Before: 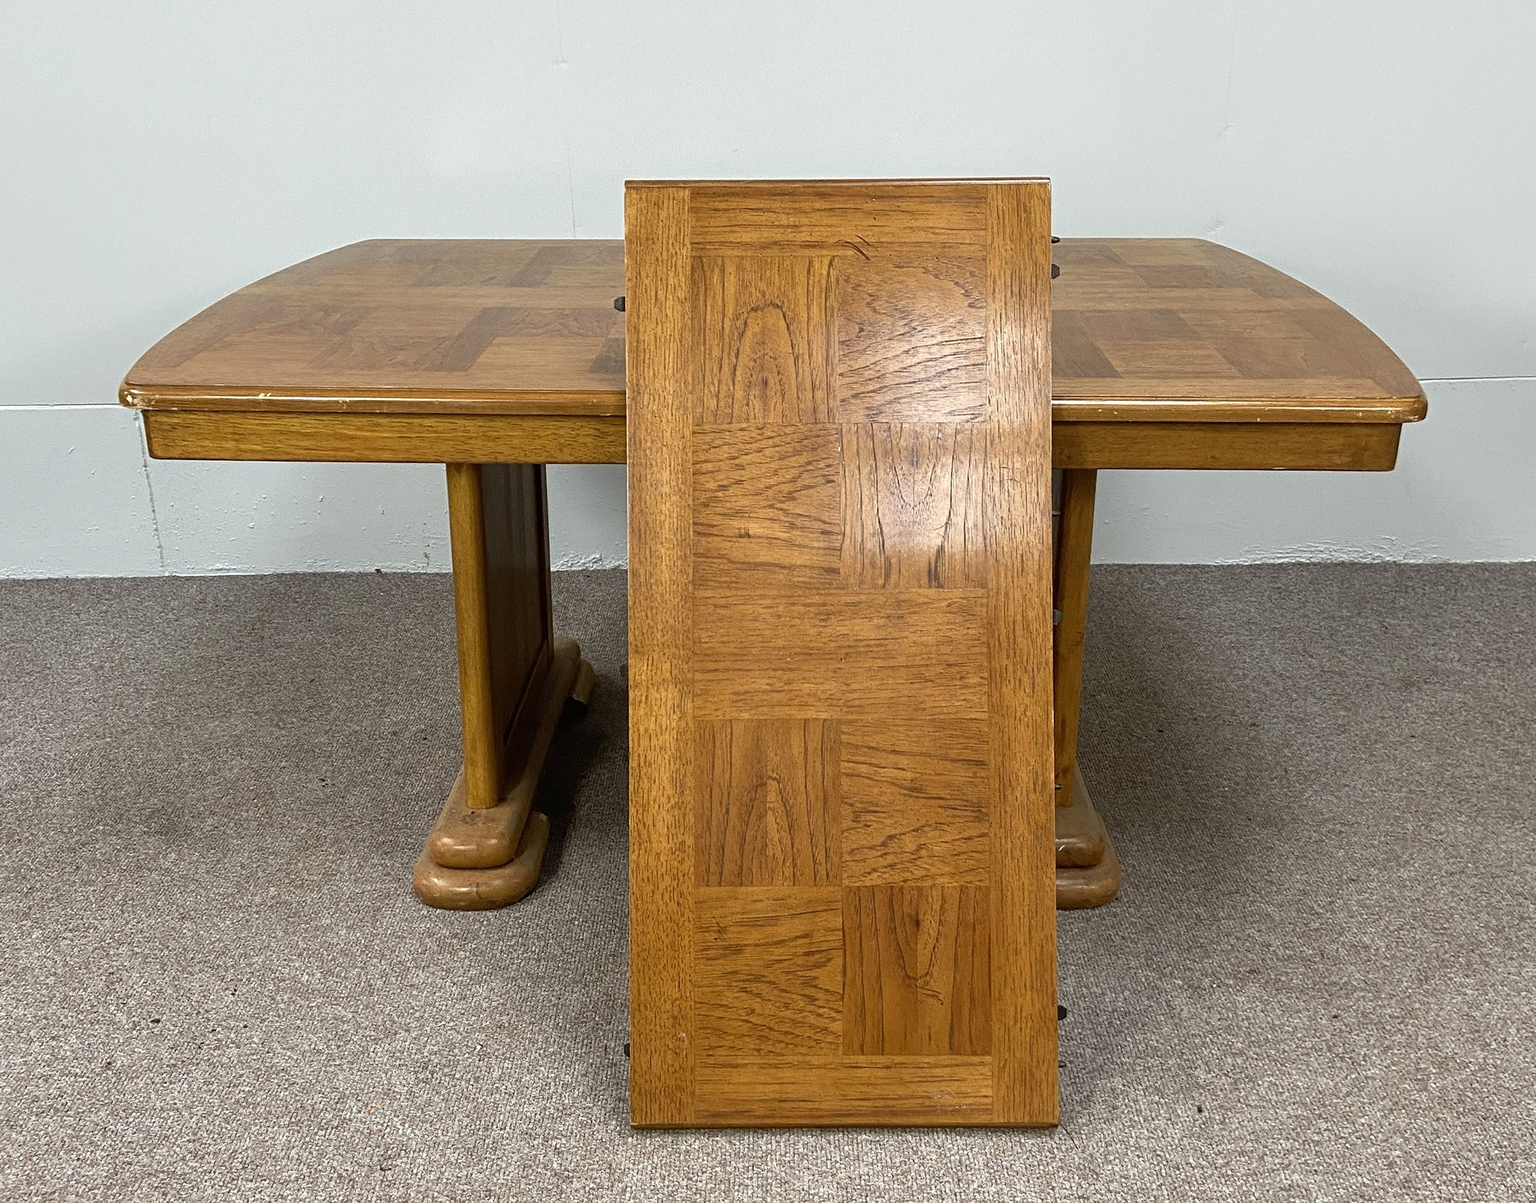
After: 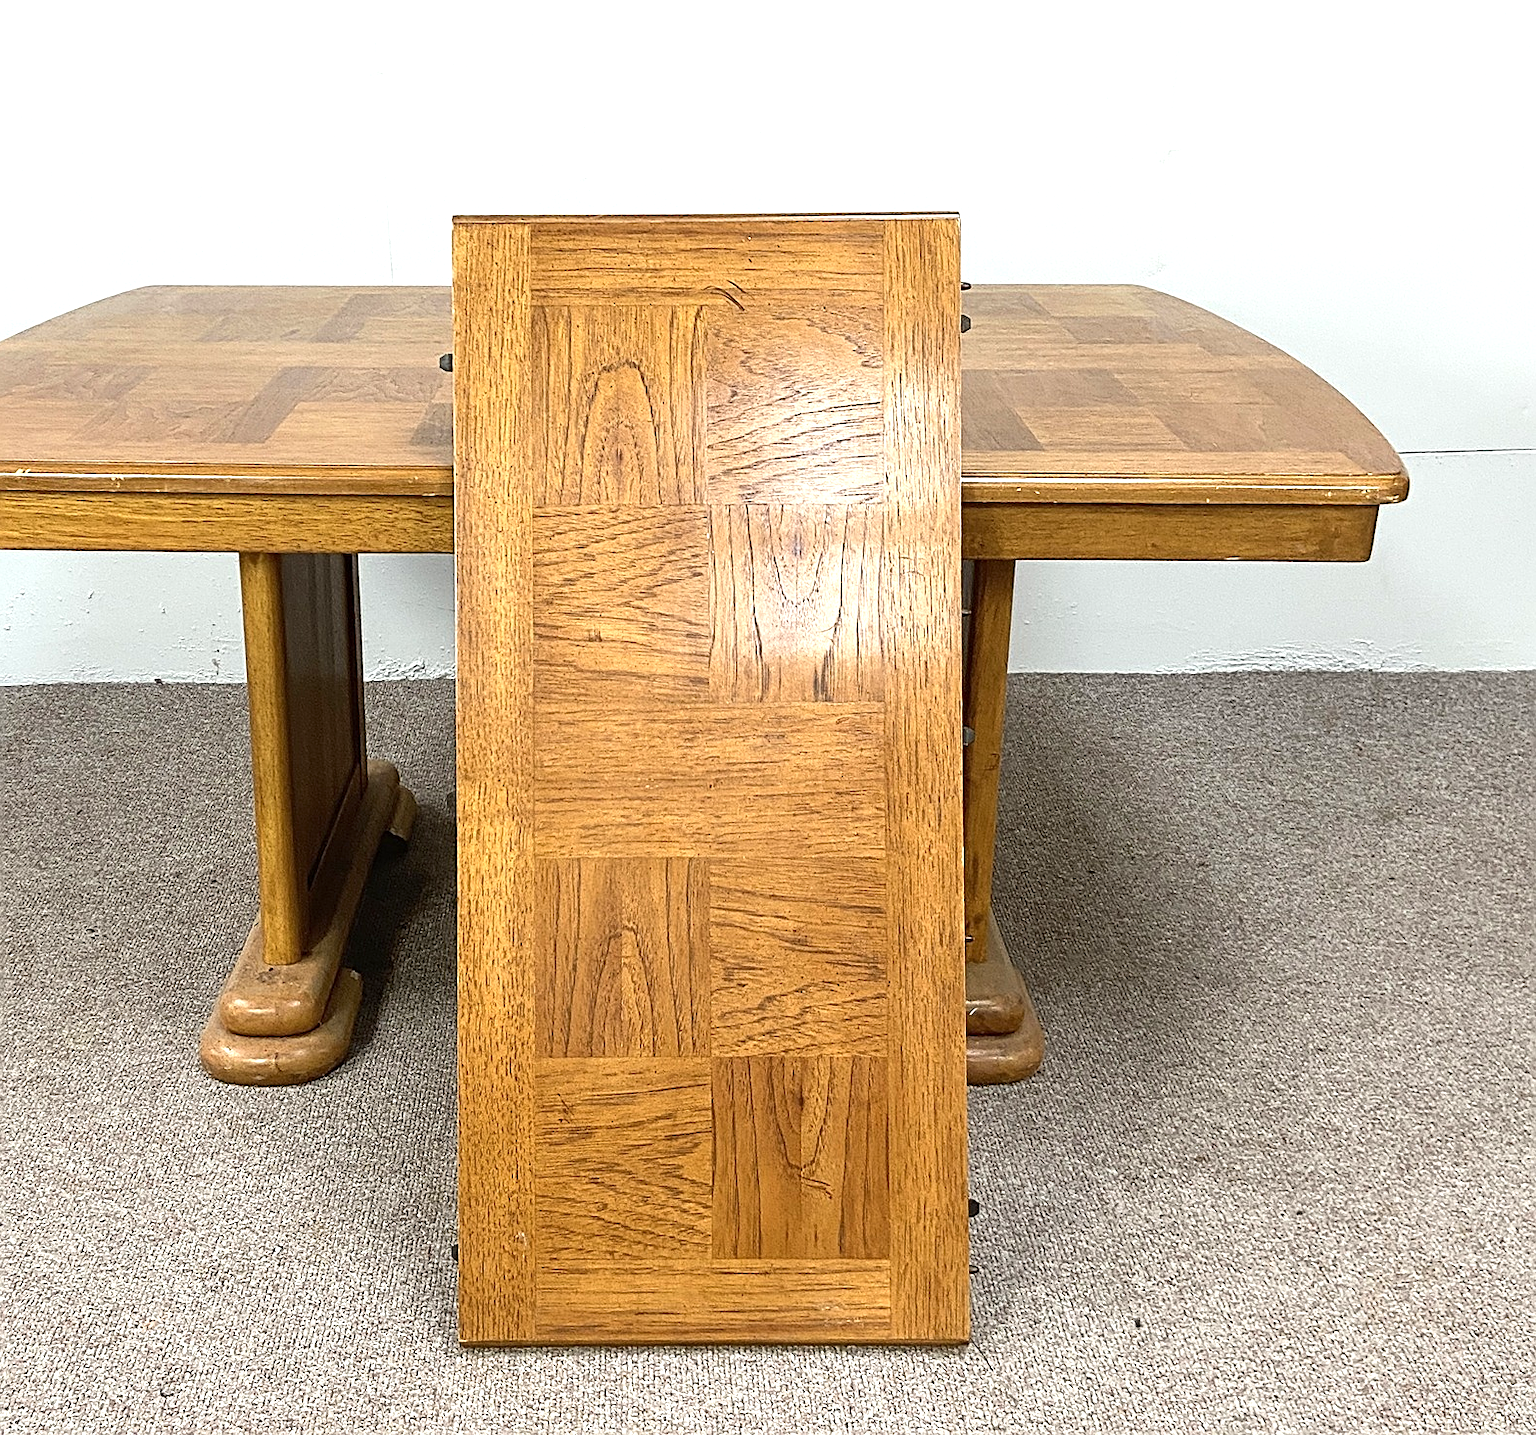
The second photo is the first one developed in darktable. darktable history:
sharpen: on, module defaults
crop: left 16.034%
exposure: black level correction 0, exposure 0.692 EV, compensate exposure bias true, compensate highlight preservation false
contrast brightness saturation: contrast 0.148, brightness 0.05
